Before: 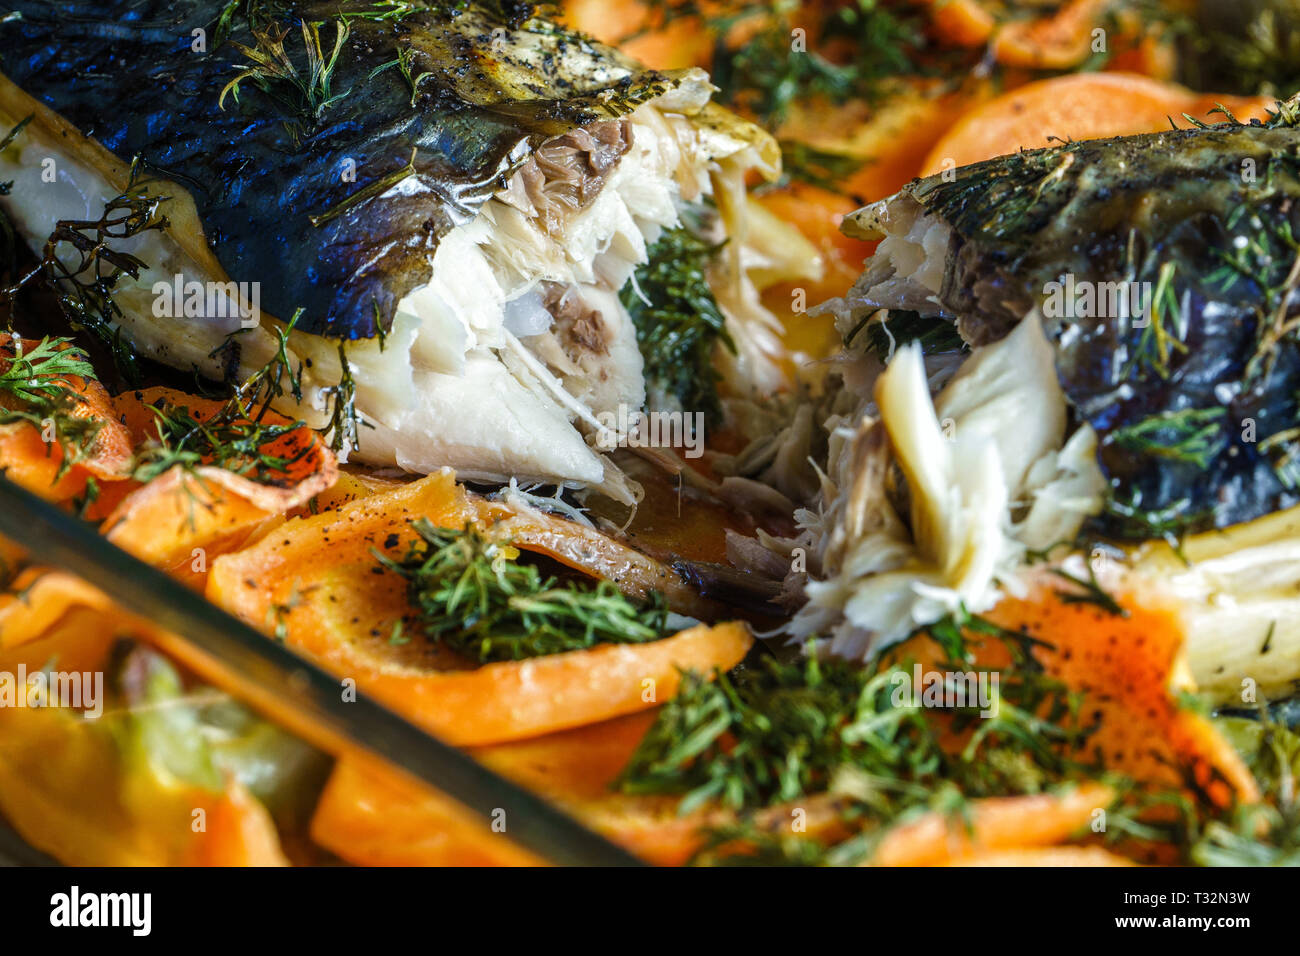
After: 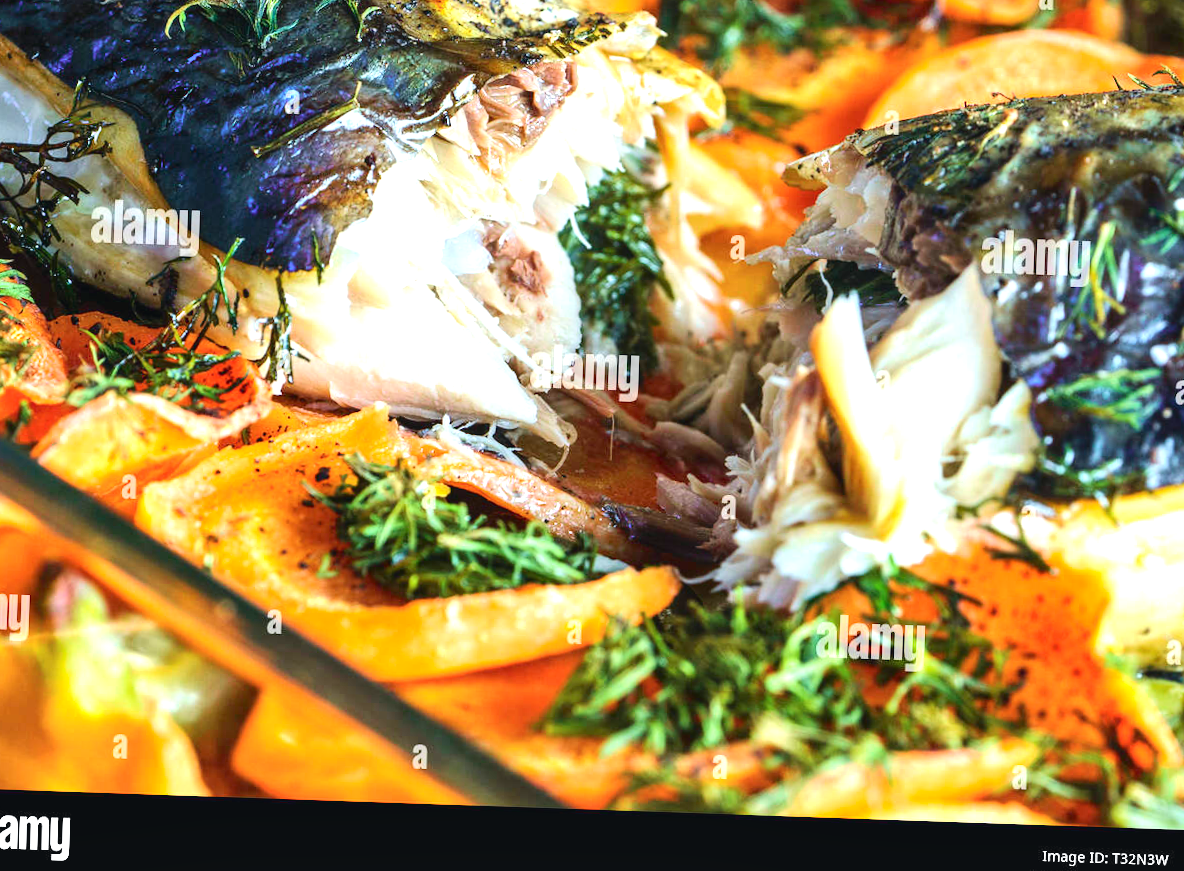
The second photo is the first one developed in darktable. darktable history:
crop and rotate: angle -1.96°, left 3.097%, top 4.154%, right 1.586%, bottom 0.529%
shadows and highlights: shadows 37.27, highlights -28.18, soften with gaussian
tone curve: curves: ch0 [(0, 0.025) (0.15, 0.143) (0.452, 0.486) (0.751, 0.788) (1, 0.961)]; ch1 [(0, 0) (0.43, 0.408) (0.476, 0.469) (0.497, 0.494) (0.546, 0.571) (0.566, 0.607) (0.62, 0.657) (1, 1)]; ch2 [(0, 0) (0.386, 0.397) (0.505, 0.498) (0.547, 0.546) (0.579, 0.58) (1, 1)], color space Lab, independent channels, preserve colors none
exposure: black level correction 0, exposure 1.2 EV, compensate exposure bias true, compensate highlight preservation false
